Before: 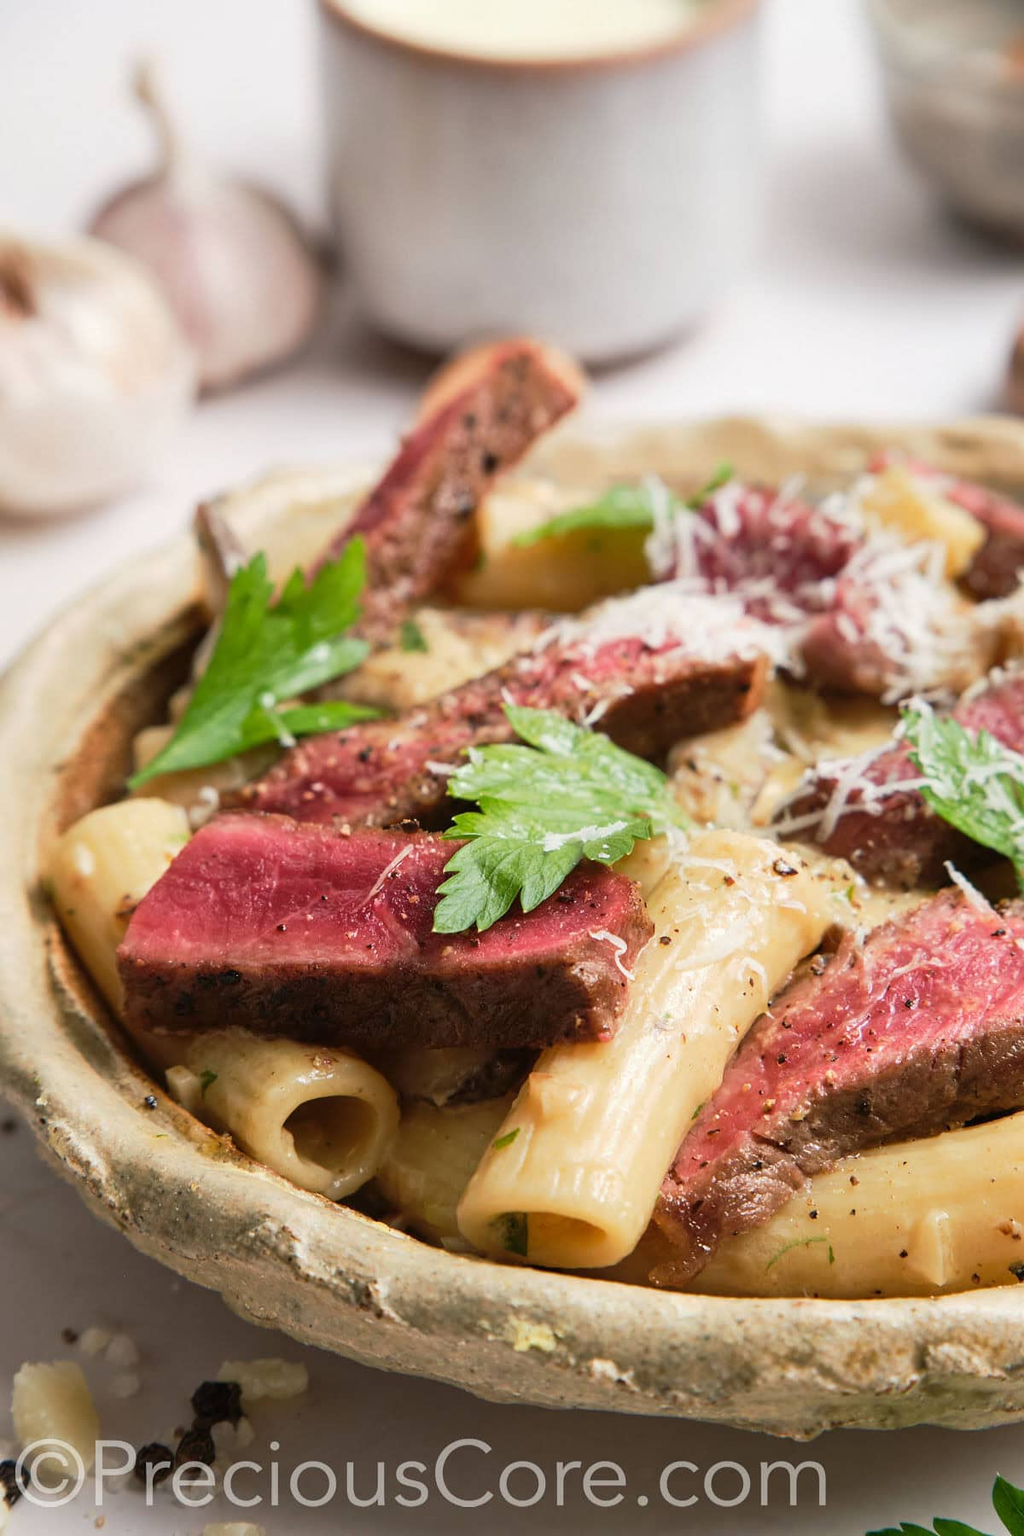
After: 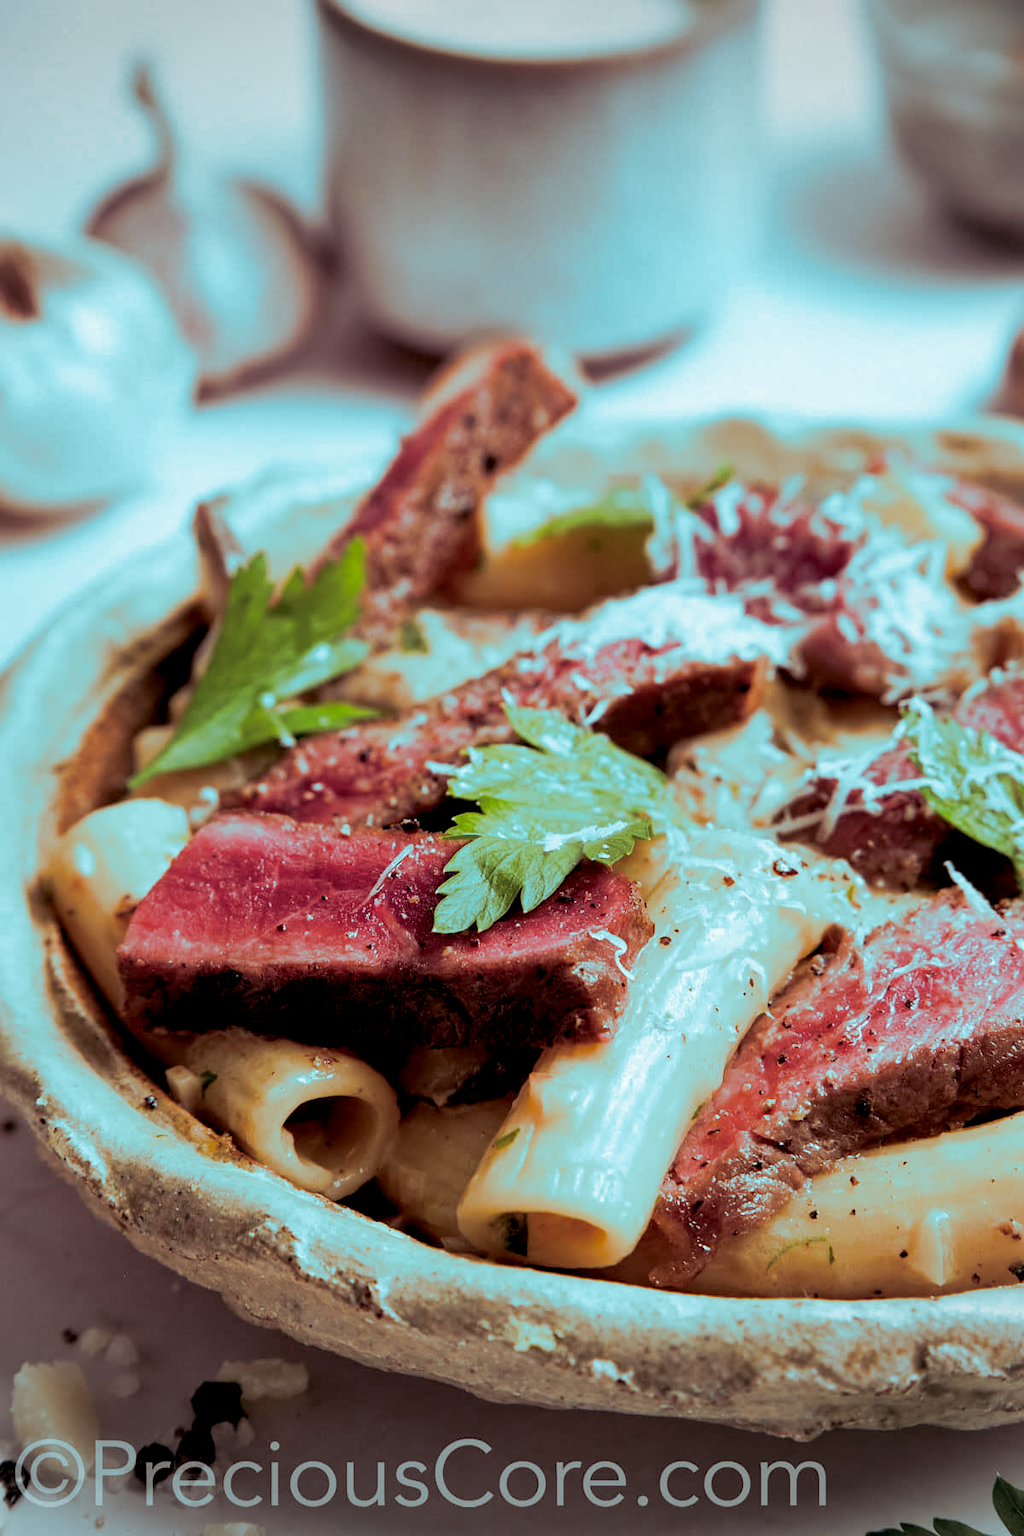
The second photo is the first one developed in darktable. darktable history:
exposure: black level correction 0.016, exposure -0.009 EV, compensate highlight preservation false
vignetting: fall-off start 100%, brightness -0.282, width/height ratio 1.31
shadows and highlights: radius 133.83, soften with gaussian
split-toning: shadows › hue 327.6°, highlights › hue 198°, highlights › saturation 0.55, balance -21.25, compress 0%
